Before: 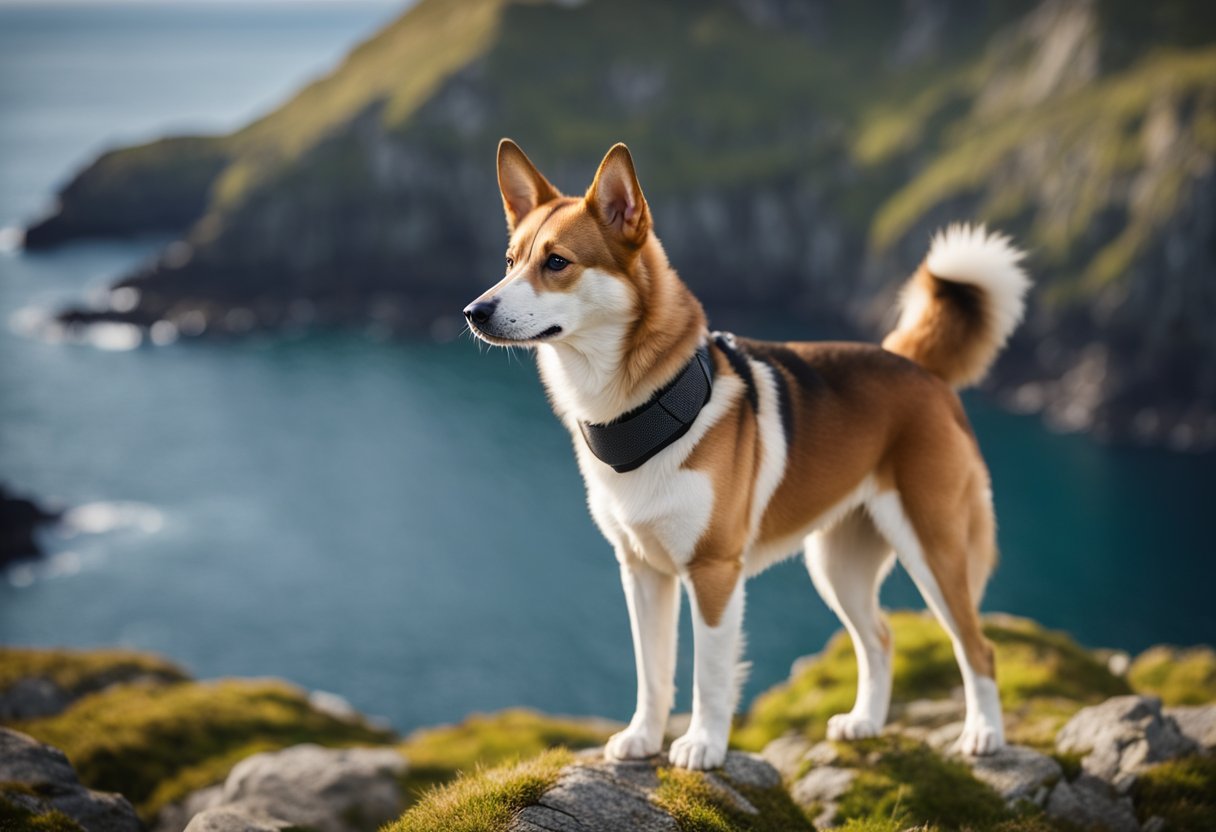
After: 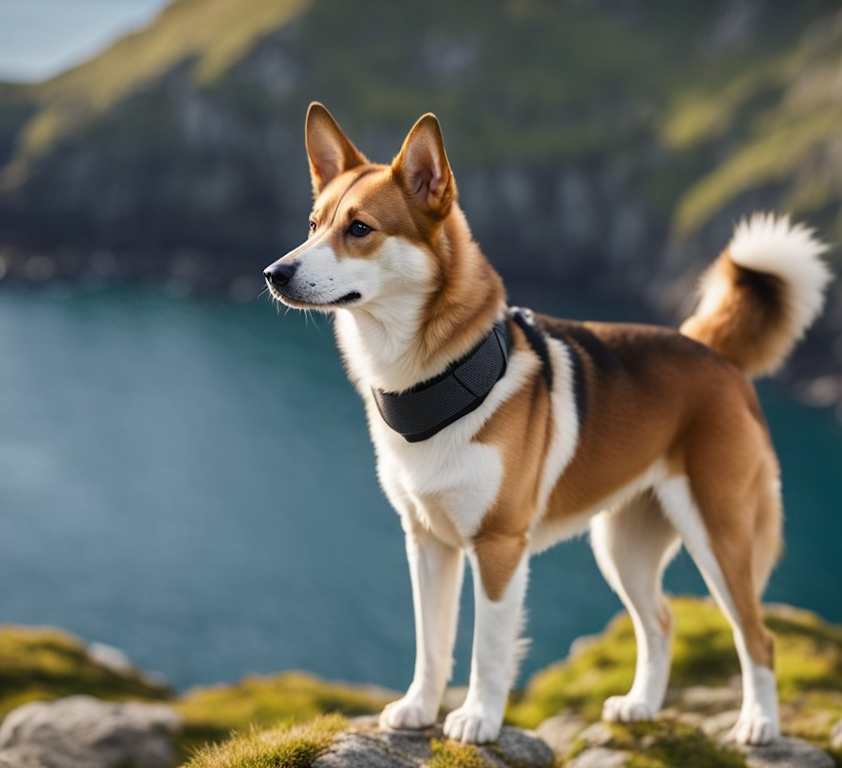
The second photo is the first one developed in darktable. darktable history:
base curve: curves: ch0 [(0, 0) (0.989, 0.992)], preserve colors none
crop and rotate: angle -3.27°, left 14.277%, top 0.028%, right 10.766%, bottom 0.028%
